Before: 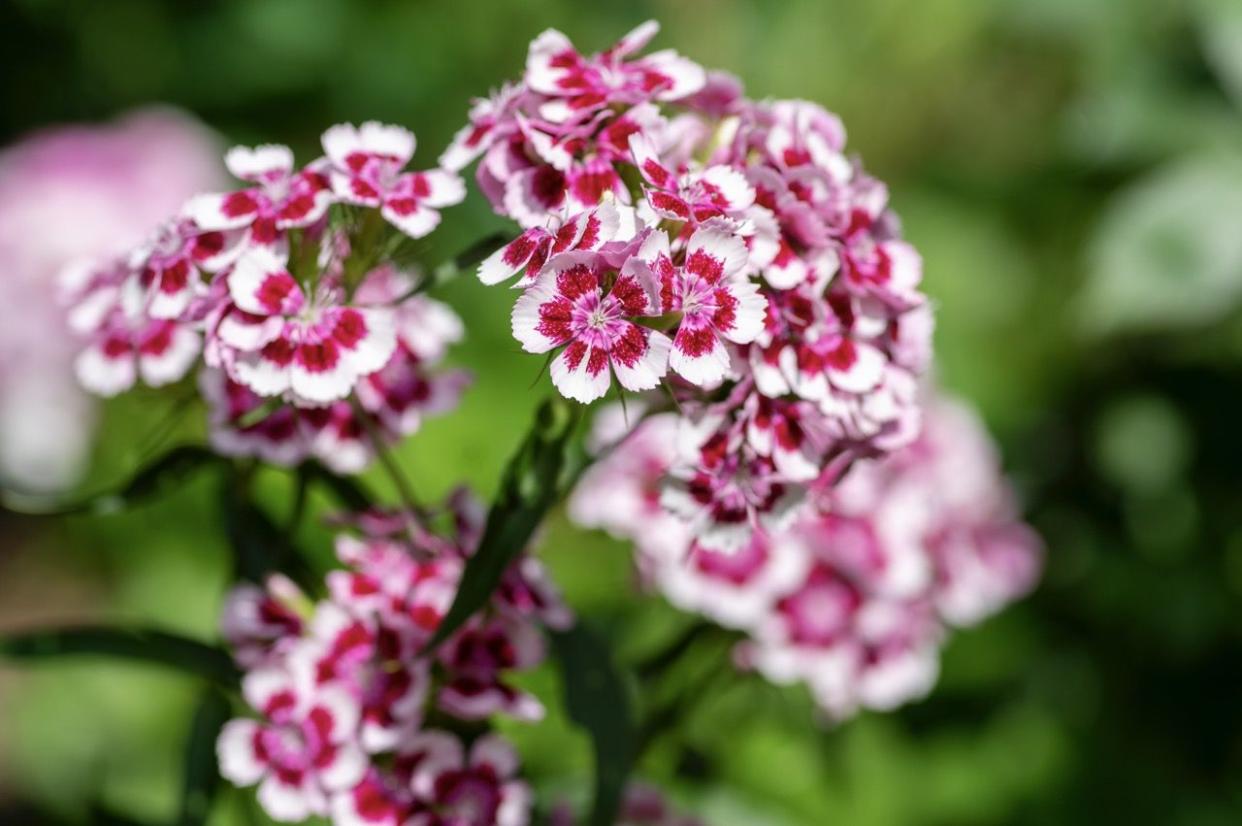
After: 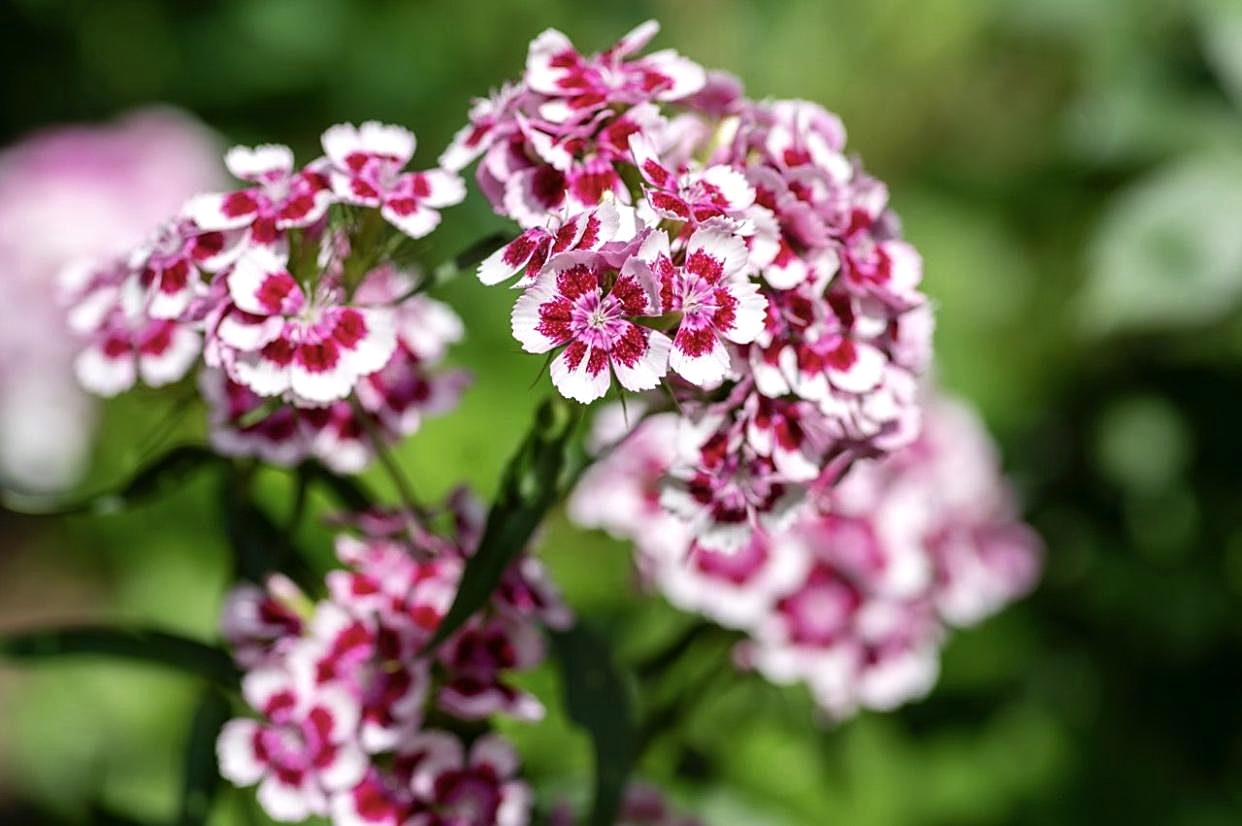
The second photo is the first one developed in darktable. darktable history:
sharpen: on, module defaults
color balance rgb: shadows lift › luminance -10%, highlights gain › luminance 10%, saturation formula JzAzBz (2021)
